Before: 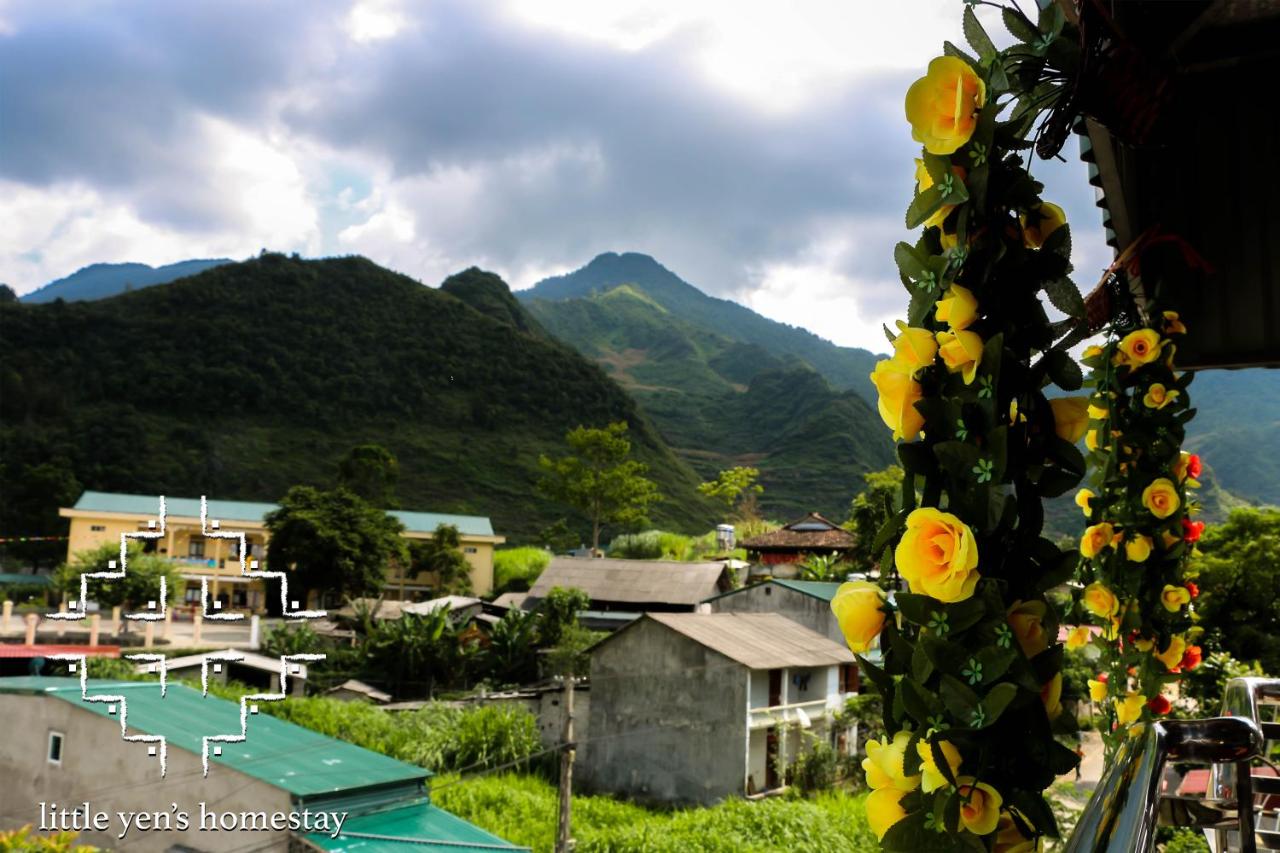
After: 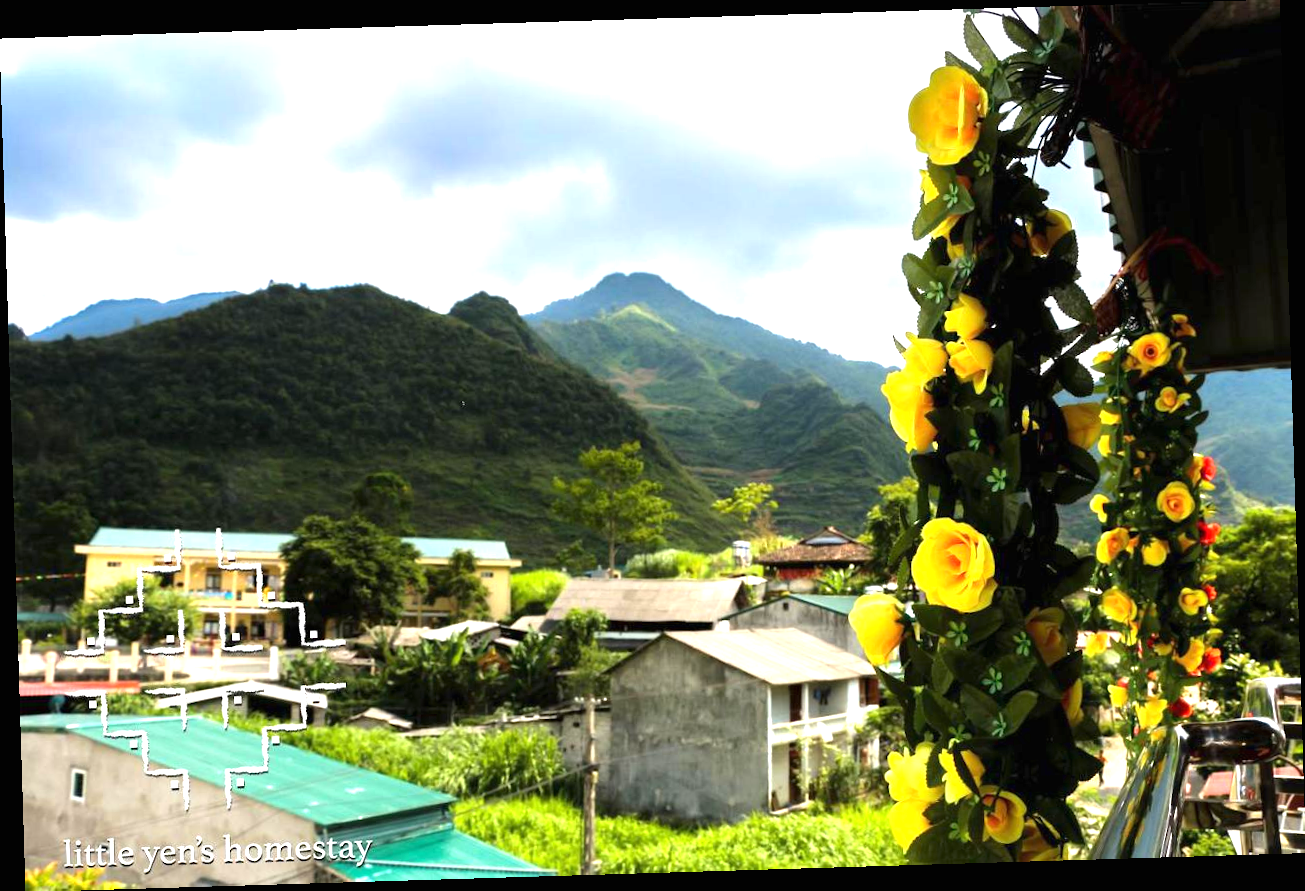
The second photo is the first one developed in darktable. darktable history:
exposure: black level correction 0, exposure 1.2 EV, compensate exposure bias true, compensate highlight preservation false
rotate and perspective: rotation -1.75°, automatic cropping off
